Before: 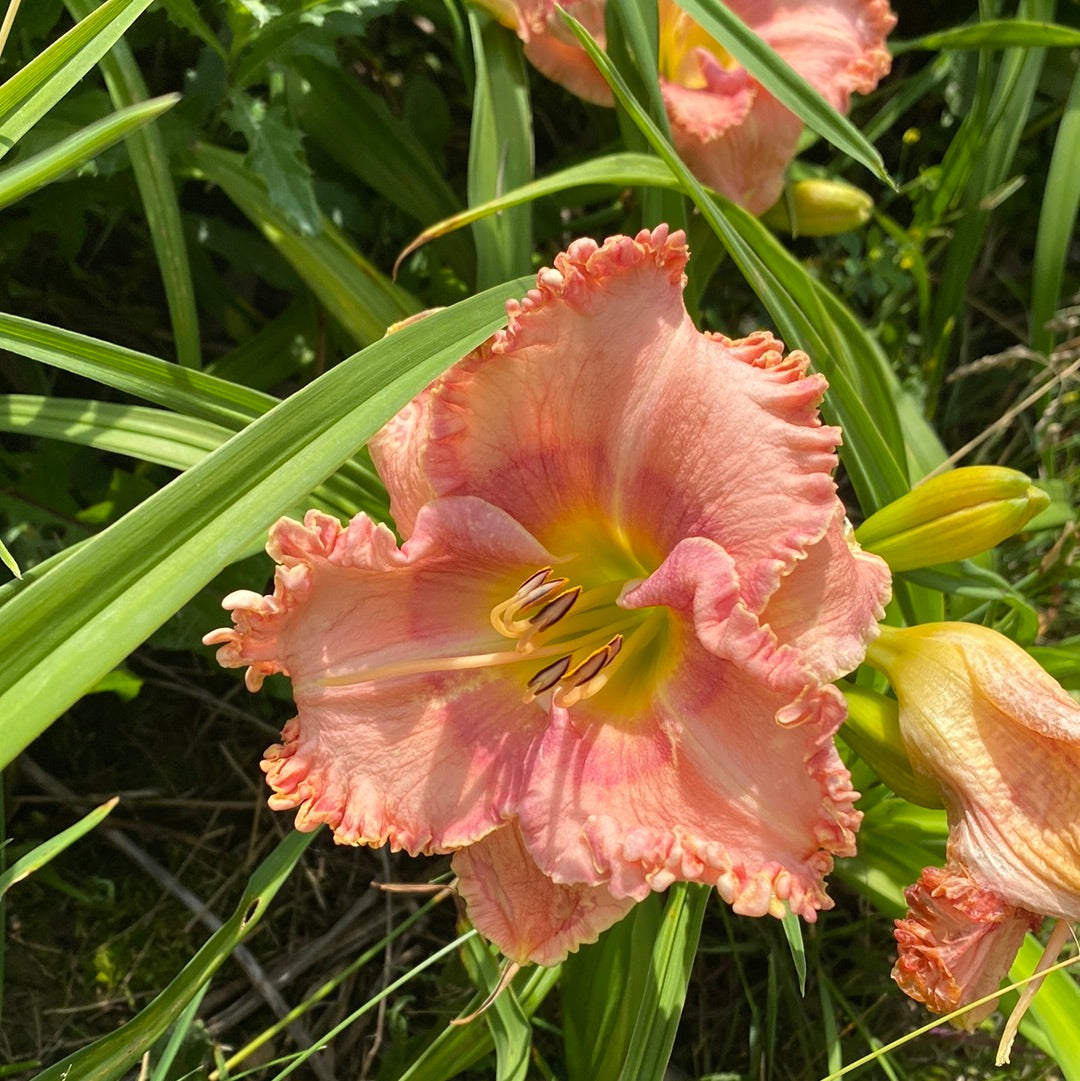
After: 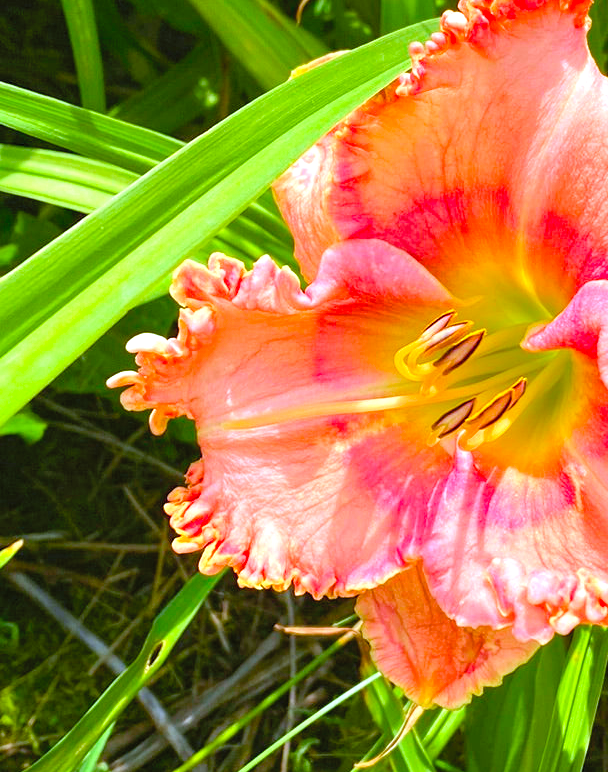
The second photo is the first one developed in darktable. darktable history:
contrast brightness saturation: contrast 0.07, brightness 0.18, saturation 0.4
crop: left 8.966%, top 23.852%, right 34.699%, bottom 4.703%
color balance rgb: linear chroma grading › shadows -2.2%, linear chroma grading › highlights -15%, linear chroma grading › global chroma -10%, linear chroma grading › mid-tones -10%, perceptual saturation grading › global saturation 45%, perceptual saturation grading › highlights -50%, perceptual saturation grading › shadows 30%, perceptual brilliance grading › global brilliance 18%, global vibrance 45%
white balance: red 0.948, green 1.02, blue 1.176
